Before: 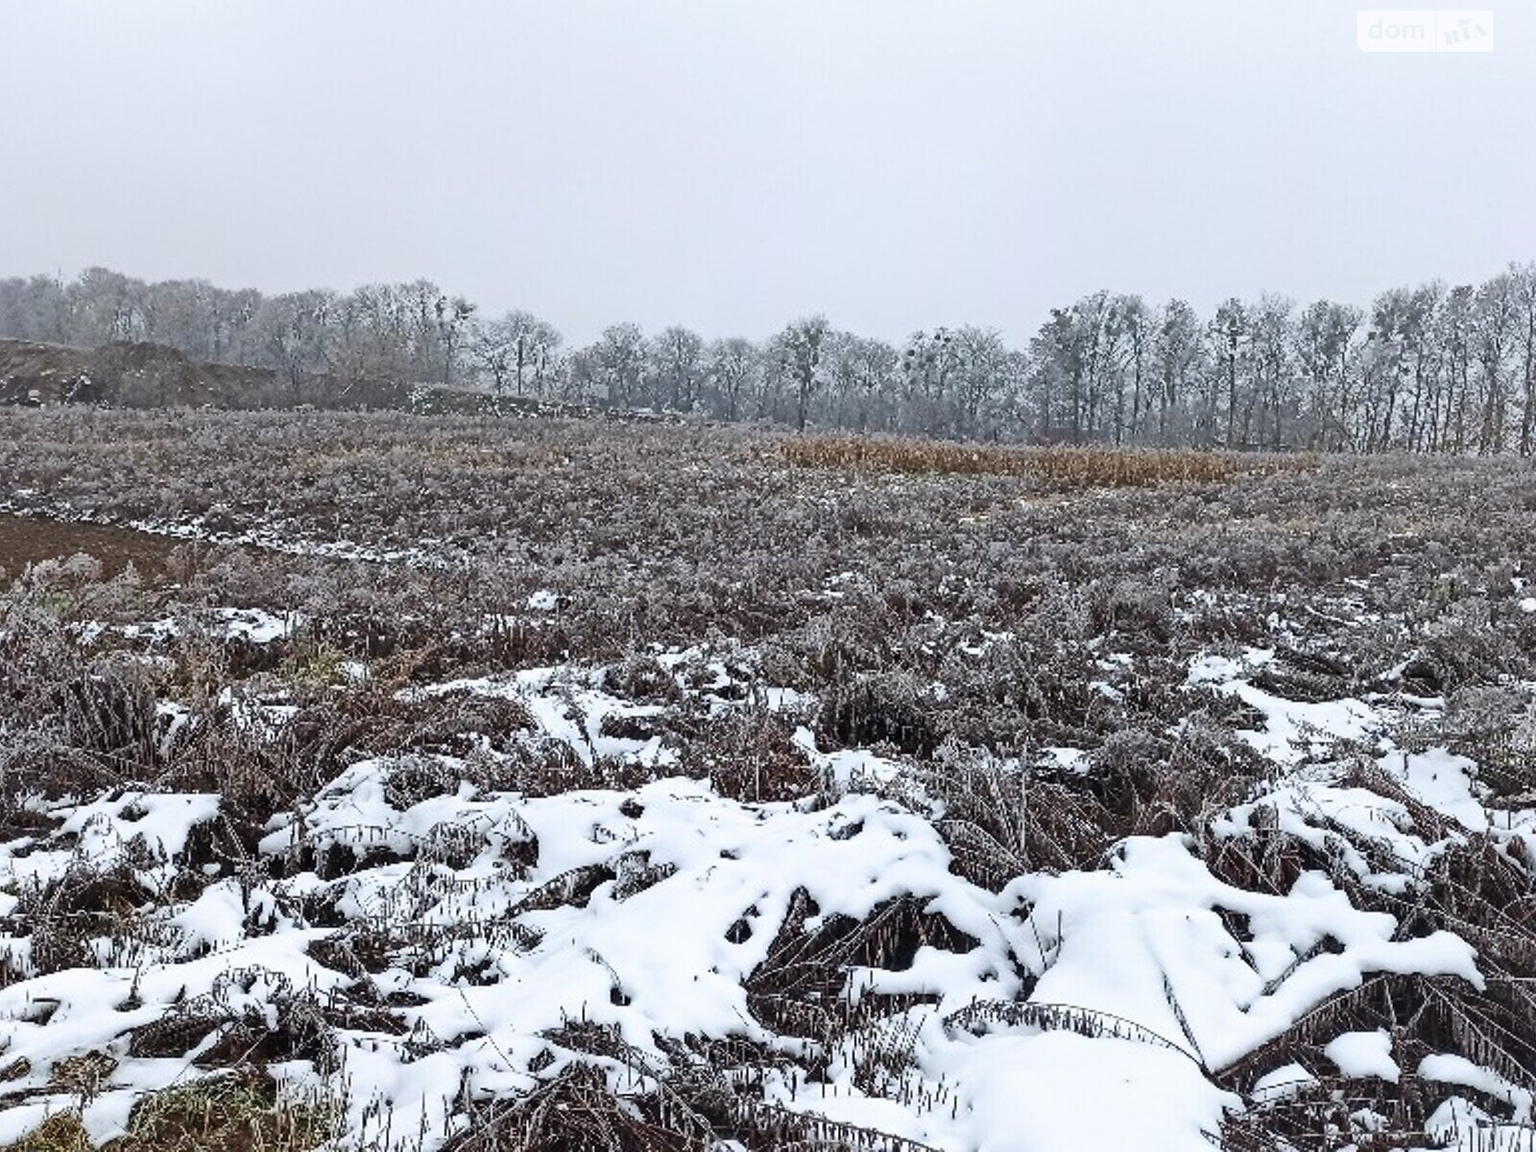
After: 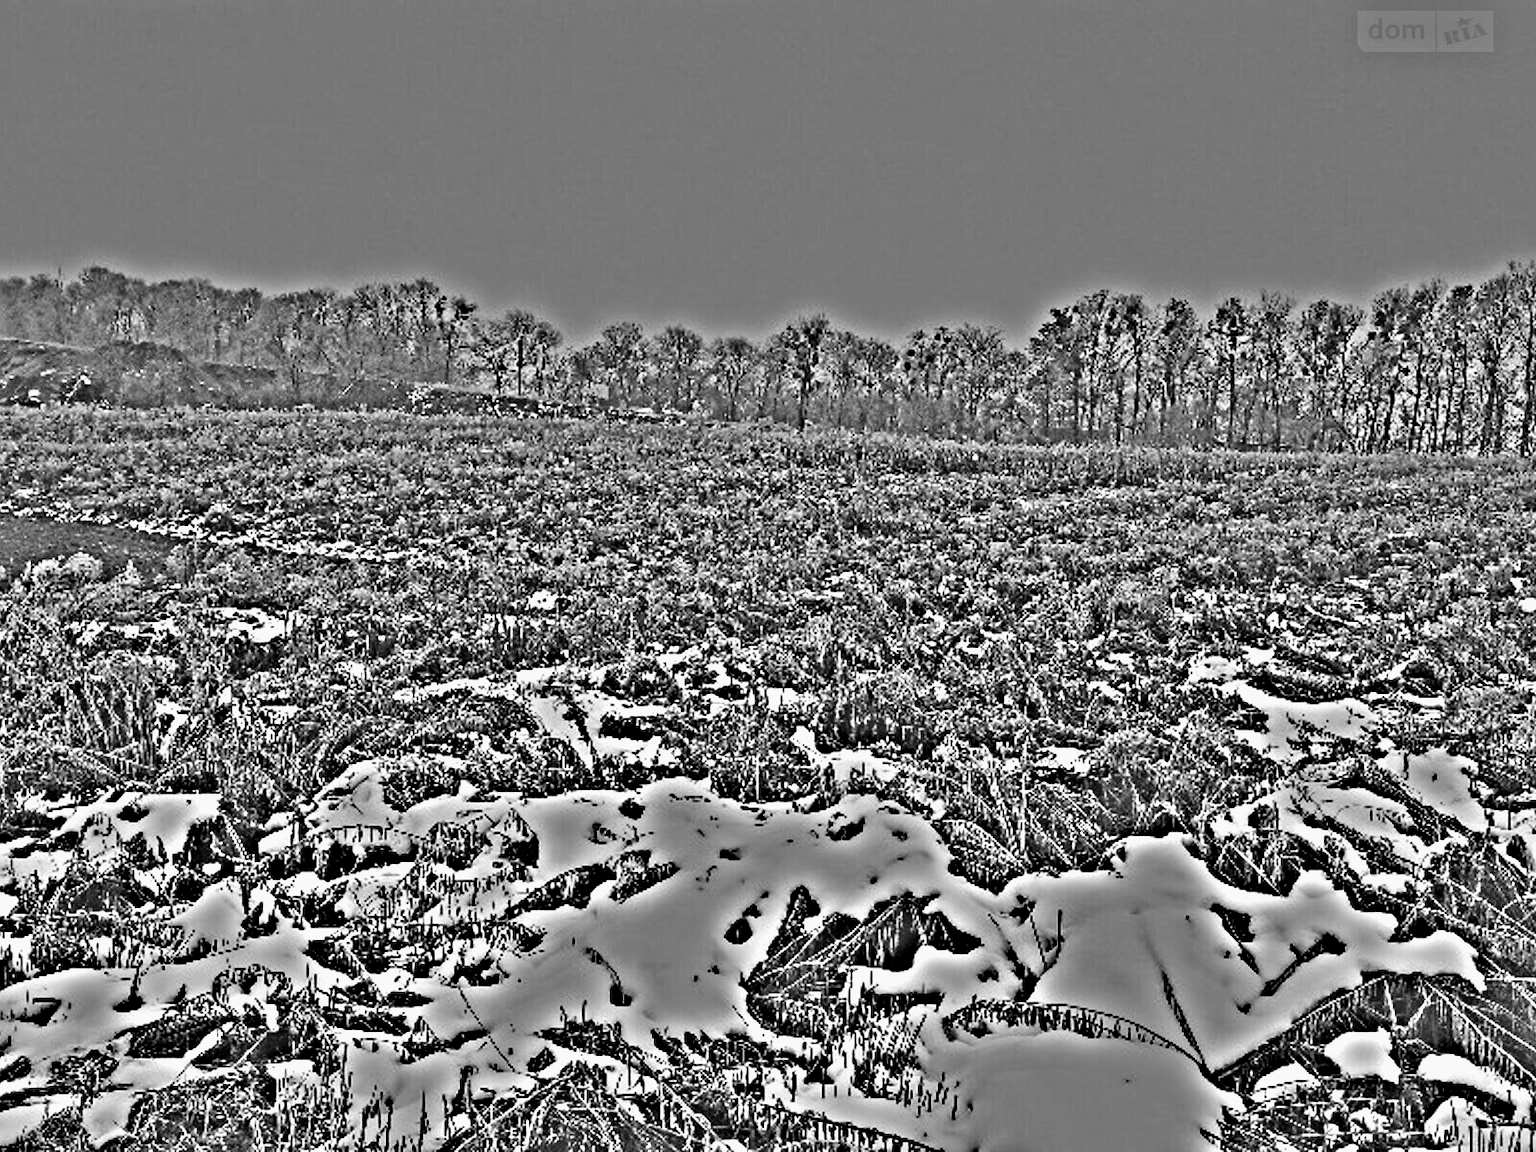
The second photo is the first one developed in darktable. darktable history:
highpass: on, module defaults
filmic rgb: middle gray luminance 18.42%, black relative exposure -11.45 EV, white relative exposure 2.55 EV, threshold 6 EV, target black luminance 0%, hardness 8.41, latitude 99%, contrast 1.084, shadows ↔ highlights balance 0.505%, add noise in highlights 0, preserve chrominance max RGB, color science v3 (2019), use custom middle-gray values true, iterations of high-quality reconstruction 0, contrast in highlights soft, enable highlight reconstruction true
